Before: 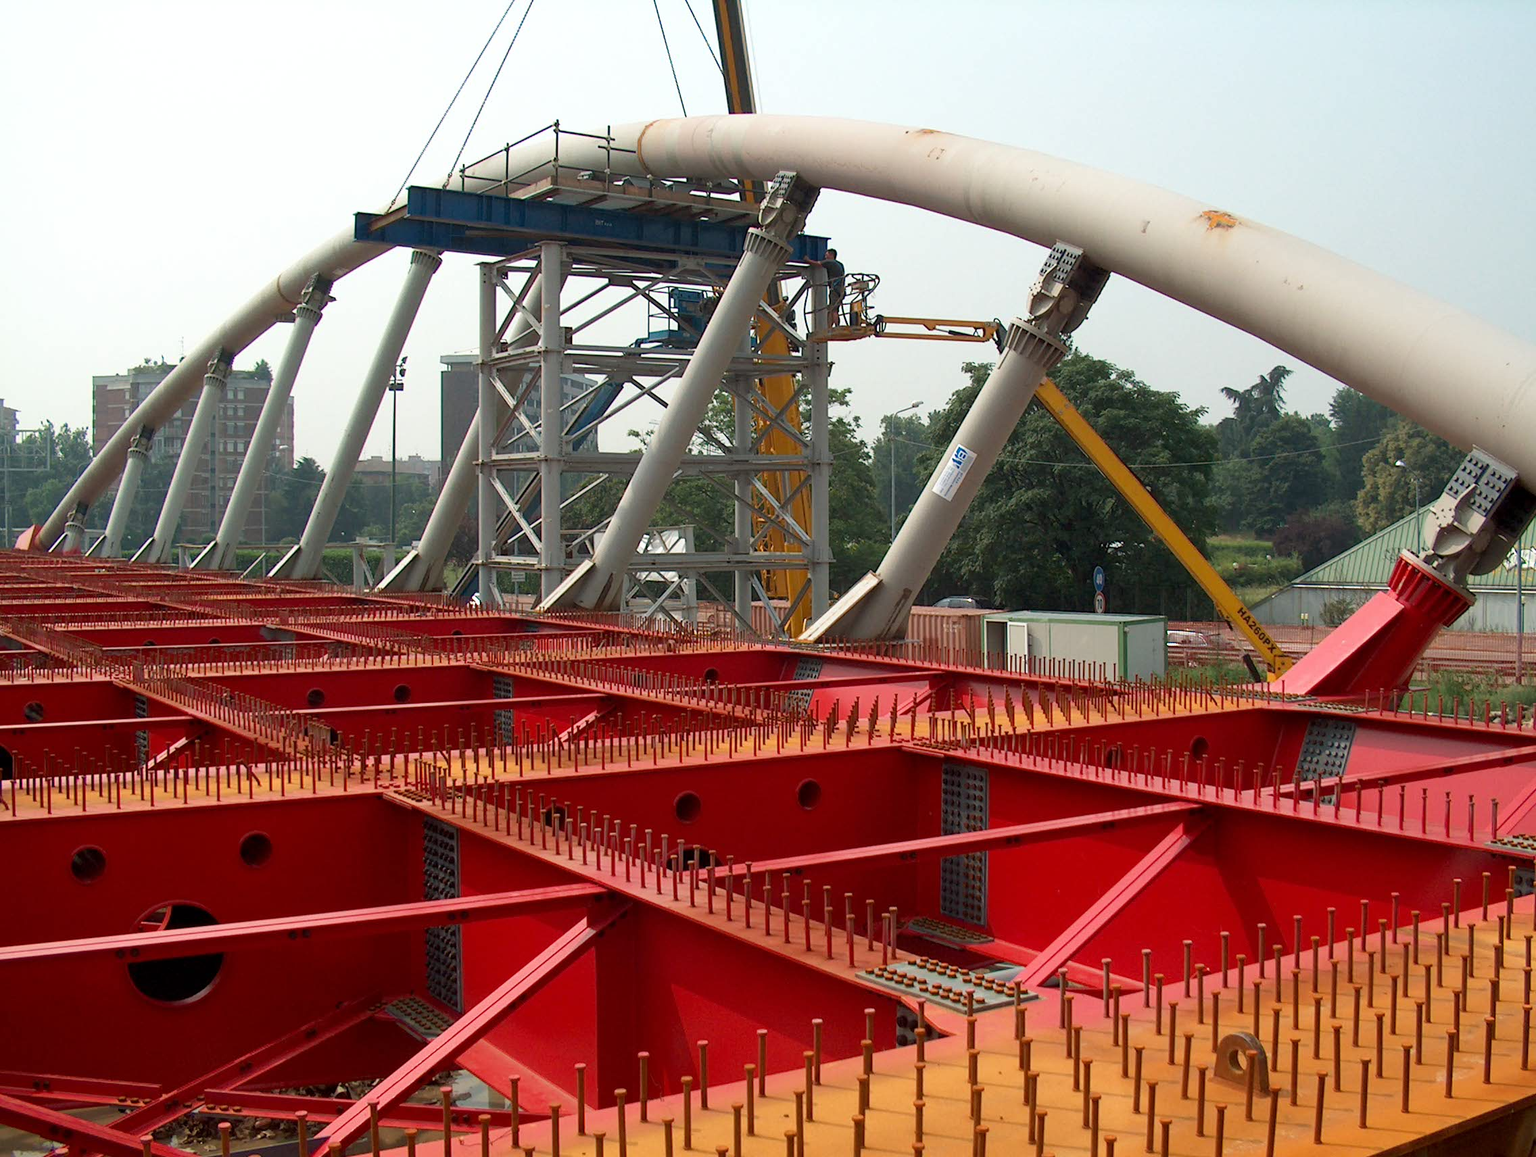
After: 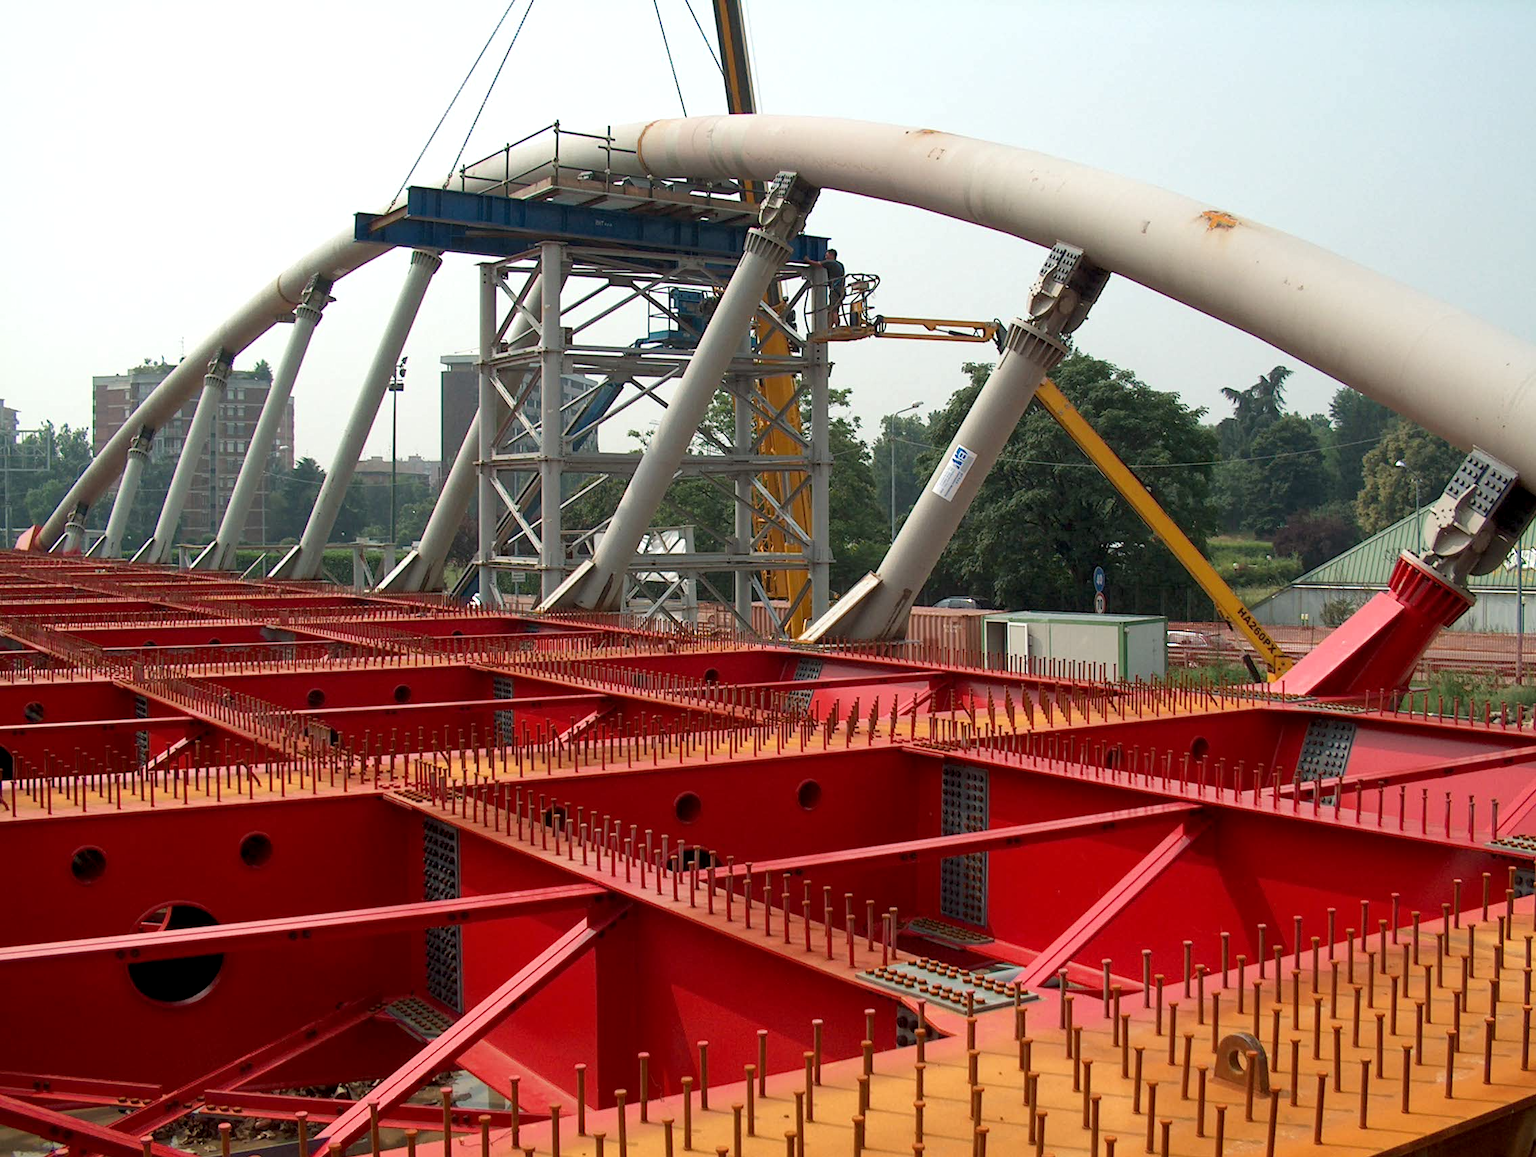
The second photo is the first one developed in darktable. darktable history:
local contrast: highlights 105%, shadows 99%, detail 120%, midtone range 0.2
